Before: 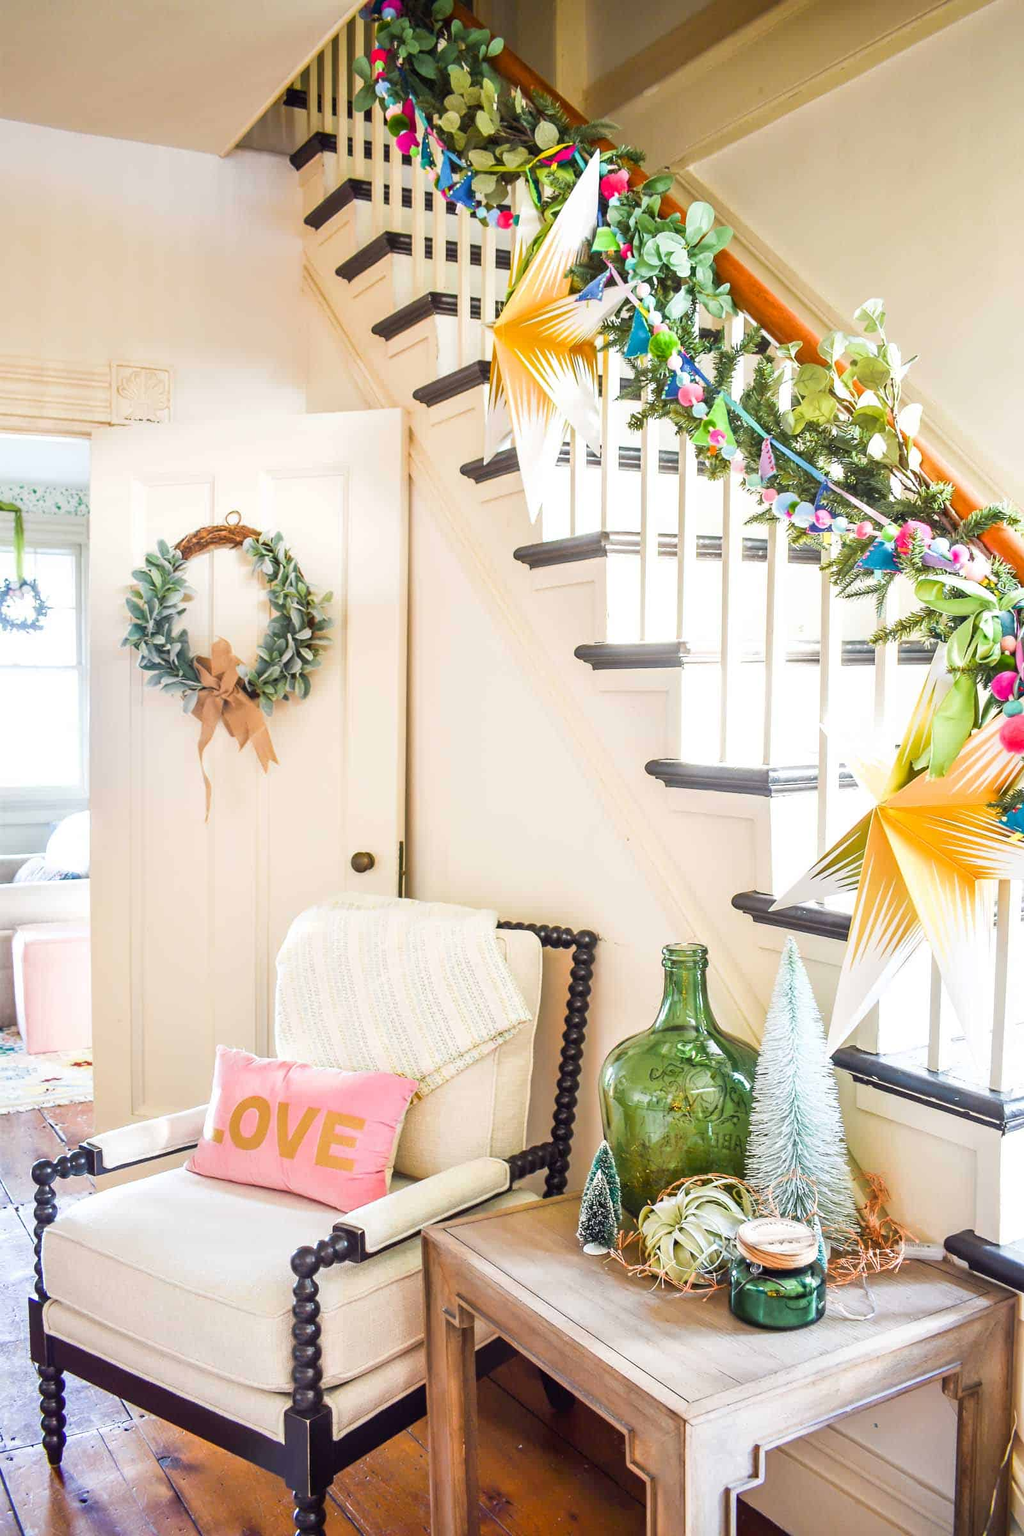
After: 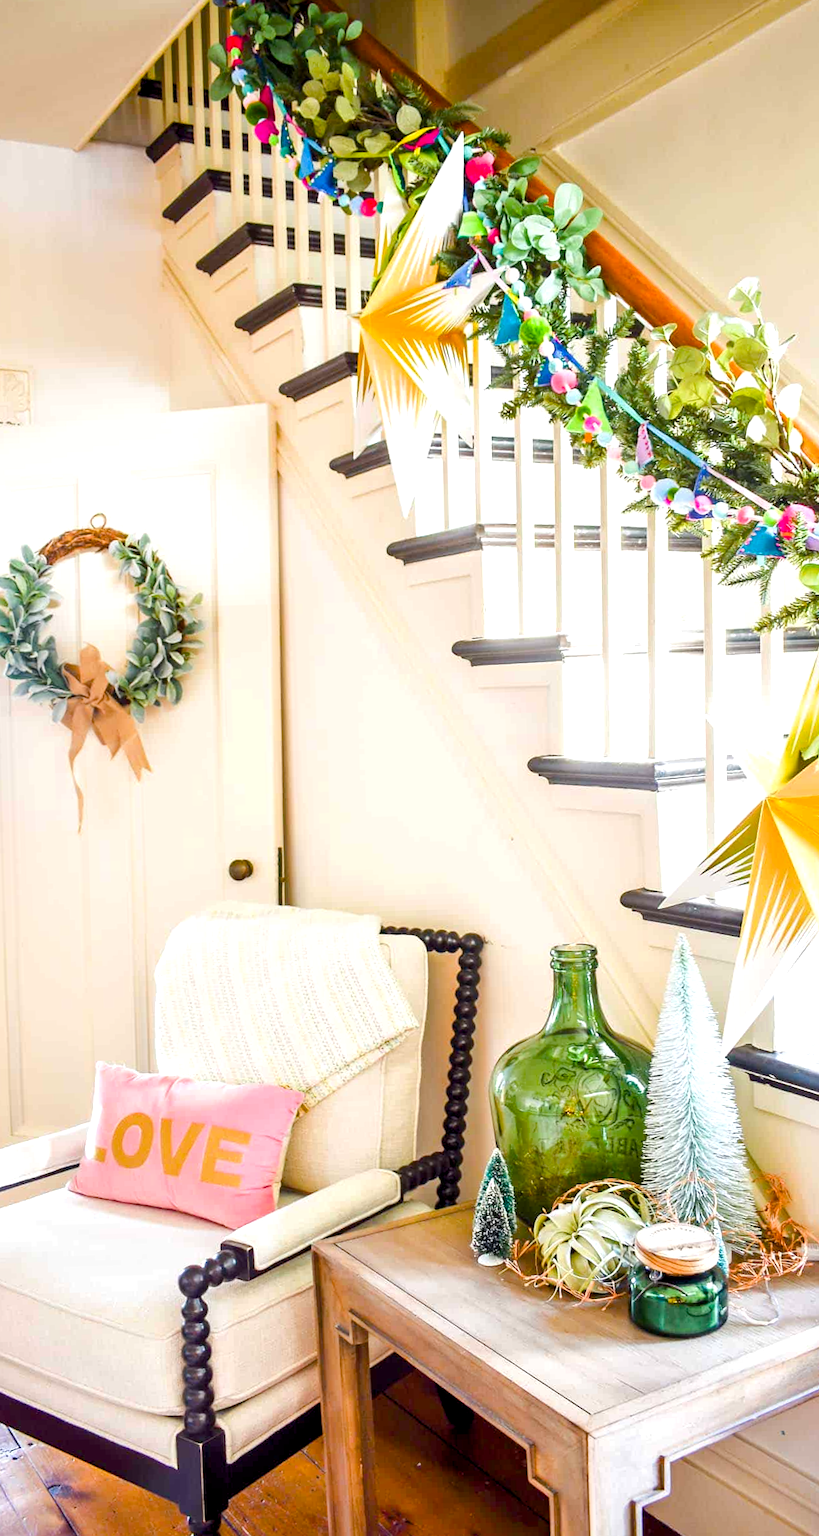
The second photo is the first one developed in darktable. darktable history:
color balance rgb: global offset › luminance -0.51%, perceptual saturation grading › global saturation 27.53%, perceptual saturation grading › highlights -25%, perceptual saturation grading › shadows 25%, perceptual brilliance grading › highlights 6.62%, perceptual brilliance grading › mid-tones 17.07%, perceptual brilliance grading › shadows -5.23%
crop and rotate: angle -3.27°, left 14.277%, top 0.028%, right 10.766%, bottom 0.028%
rotate and perspective: rotation -4.86°, automatic cropping off
